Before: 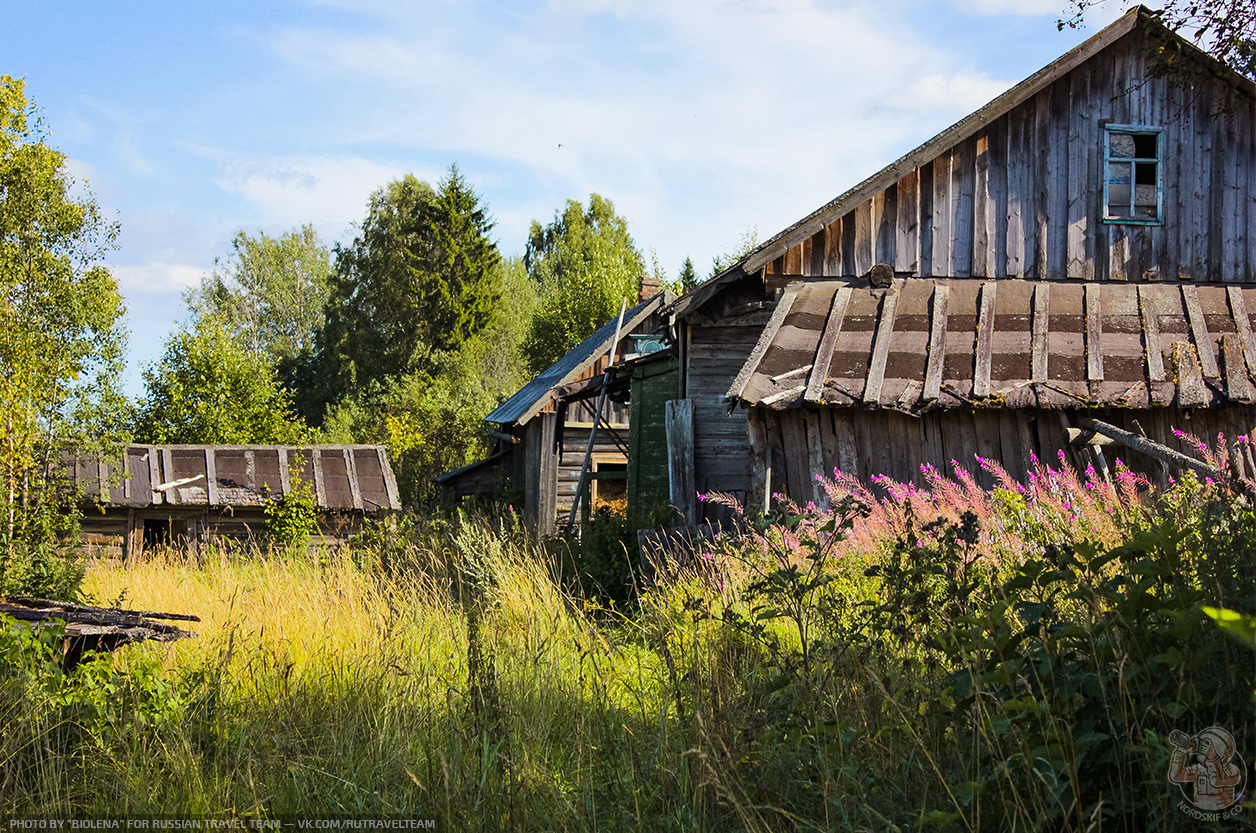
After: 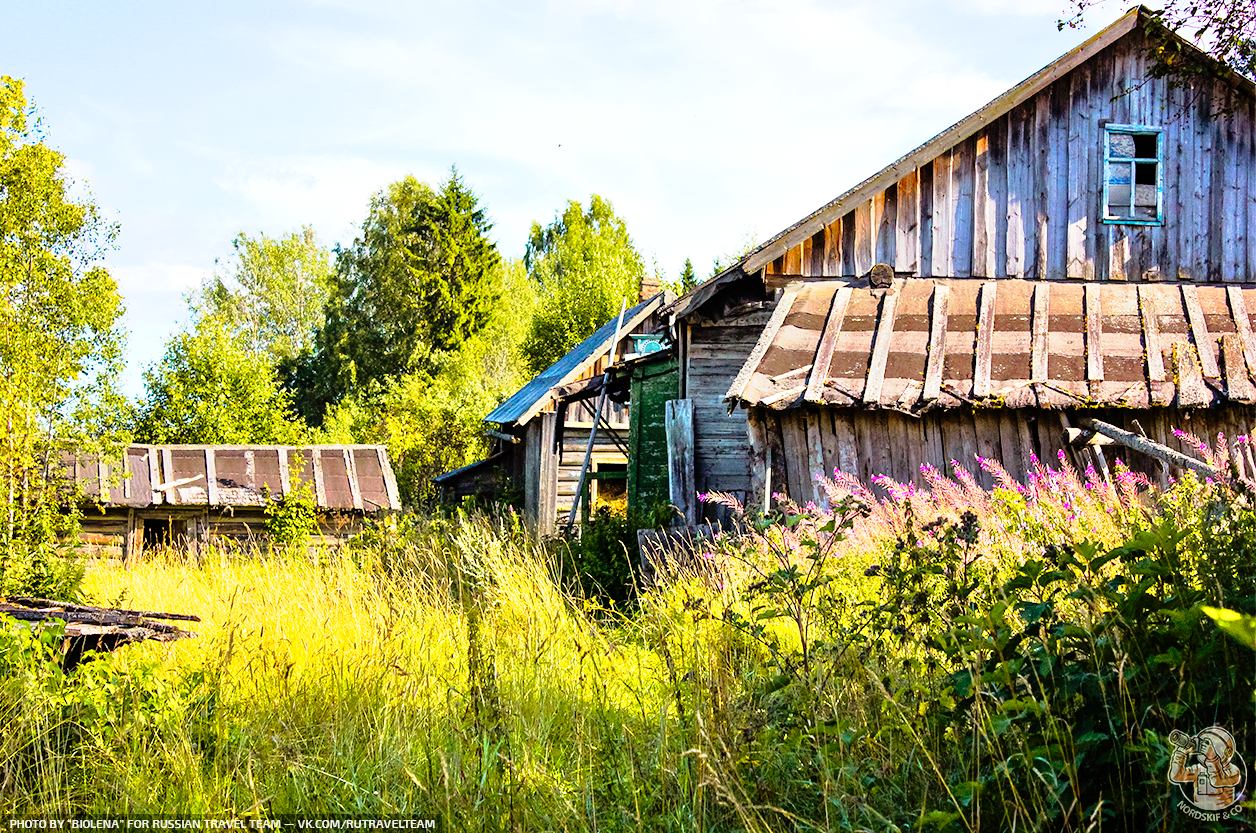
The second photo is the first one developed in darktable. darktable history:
tone curve: curves: ch0 [(0, 0) (0.105, 0.044) (0.195, 0.128) (0.283, 0.283) (0.384, 0.404) (0.485, 0.531) (0.638, 0.681) (0.795, 0.879) (1, 0.977)]; ch1 [(0, 0) (0.161, 0.092) (0.35, 0.33) (0.379, 0.401) (0.456, 0.469) (0.498, 0.503) (0.531, 0.537) (0.596, 0.621) (0.635, 0.671) (1, 1)]; ch2 [(0, 0) (0.371, 0.362) (0.437, 0.437) (0.483, 0.484) (0.53, 0.515) (0.56, 0.58) (0.622, 0.606) (1, 1)], preserve colors none
color balance rgb: perceptual saturation grading › global saturation 15.45%, perceptual saturation grading › highlights -19.065%, perceptual saturation grading › shadows 19.635%, perceptual brilliance grading › global brilliance 12.641%, global vibrance 23.699%
tone equalizer: -7 EV 0.144 EV, -6 EV 0.625 EV, -5 EV 1.13 EV, -4 EV 1.32 EV, -3 EV 1.14 EV, -2 EV 0.6 EV, -1 EV 0.146 EV, mask exposure compensation -0.507 EV
